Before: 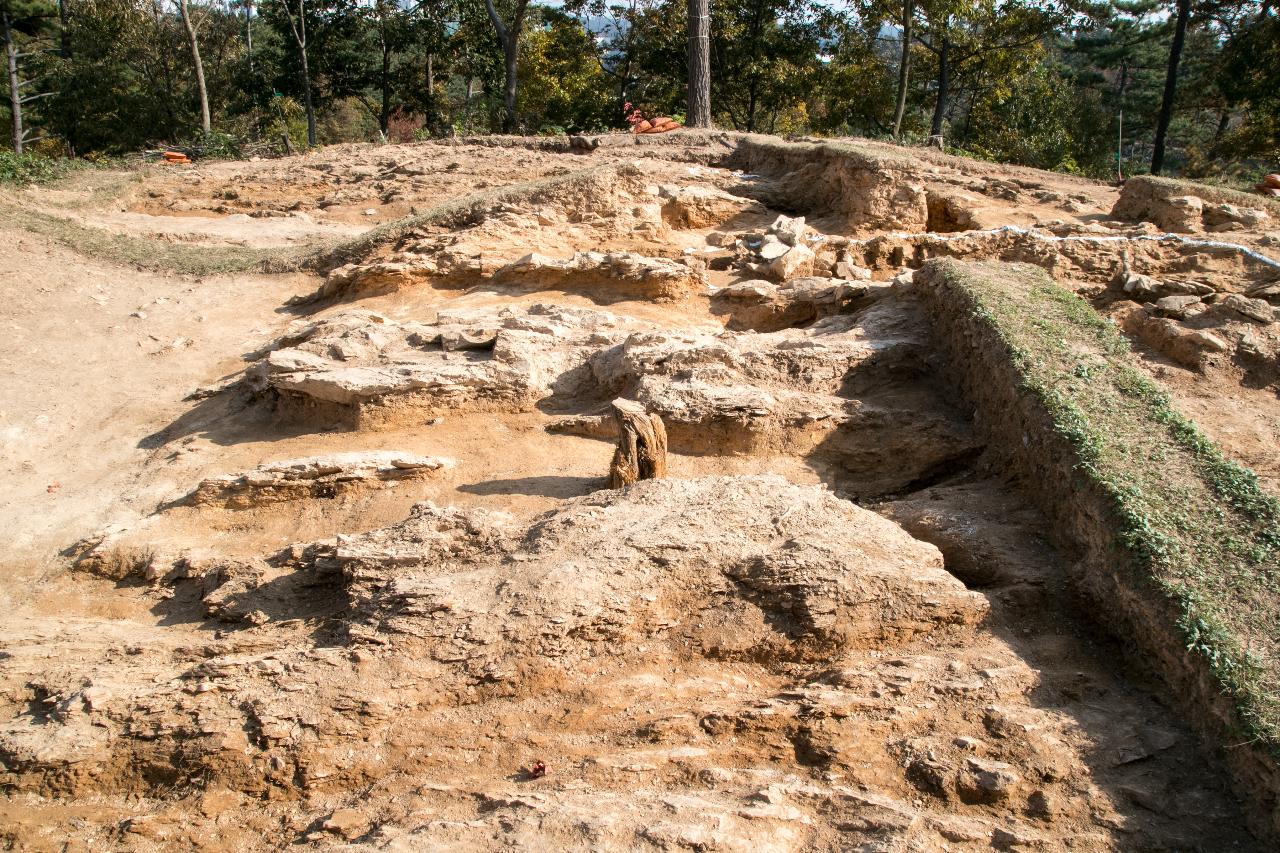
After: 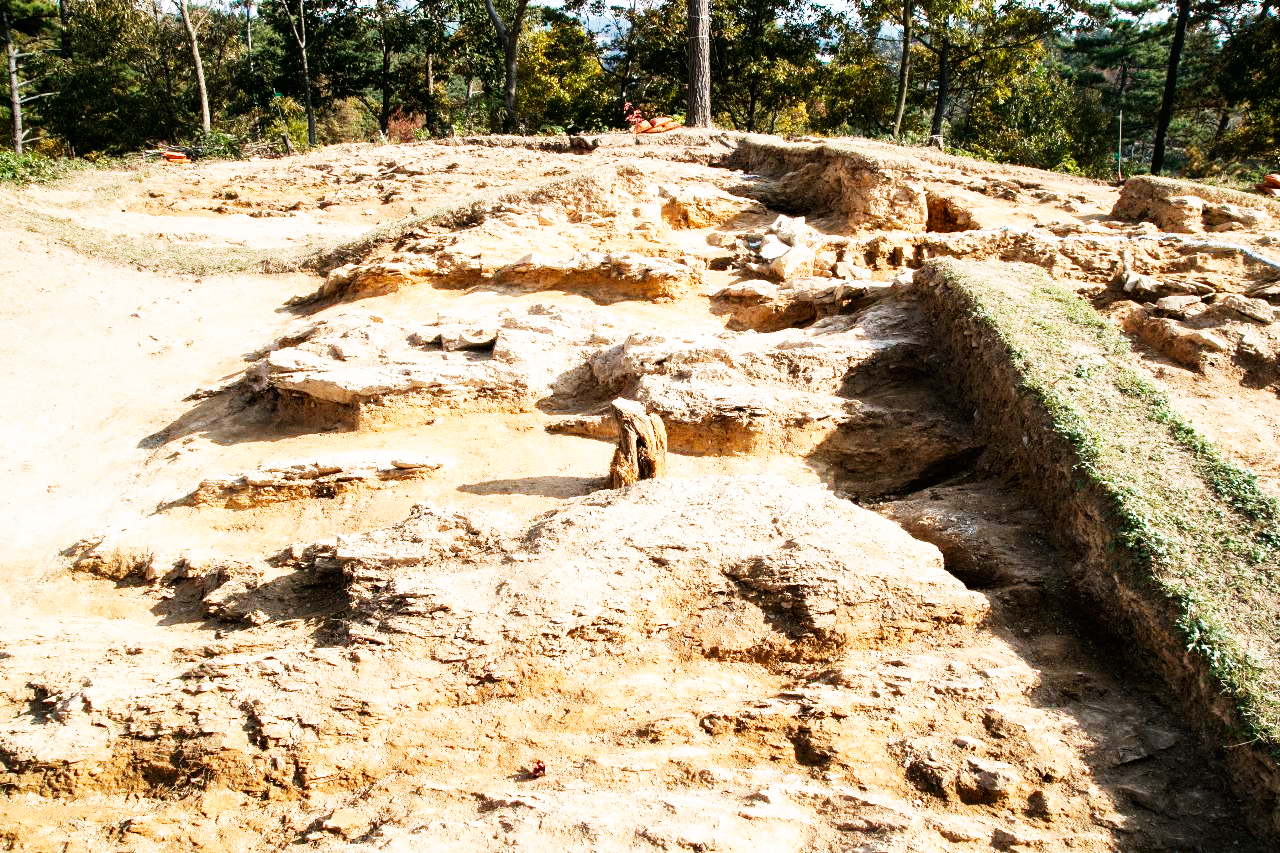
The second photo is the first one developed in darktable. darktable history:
exposure: exposure -0.116 EV, compensate exposure bias true, compensate highlight preservation false
base curve: curves: ch0 [(0, 0) (0.007, 0.004) (0.027, 0.03) (0.046, 0.07) (0.207, 0.54) (0.442, 0.872) (0.673, 0.972) (1, 1)], preserve colors none
